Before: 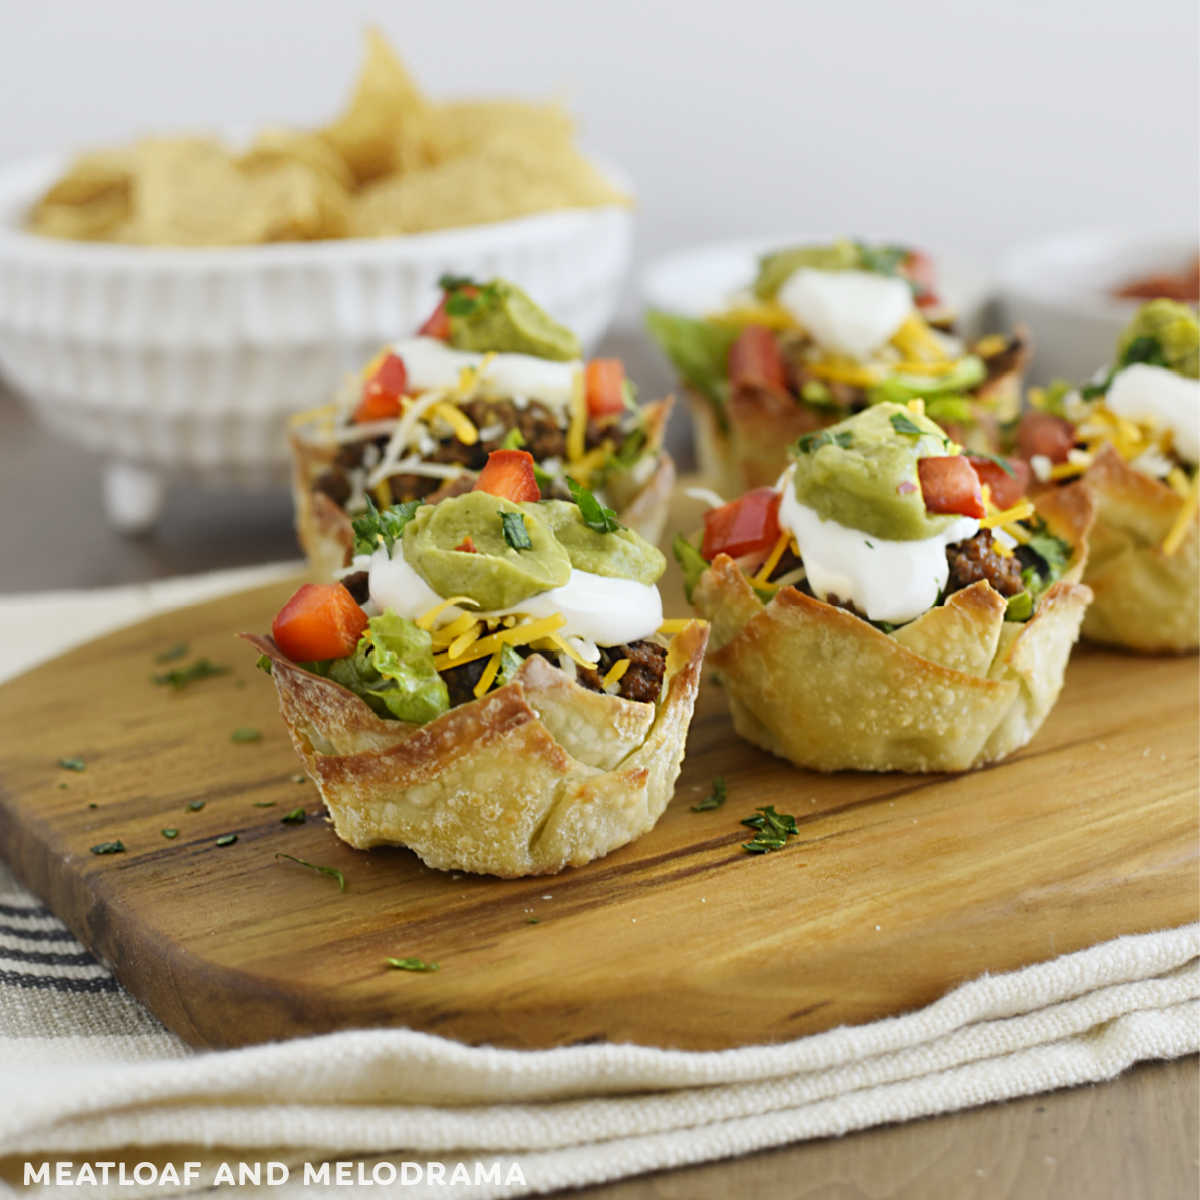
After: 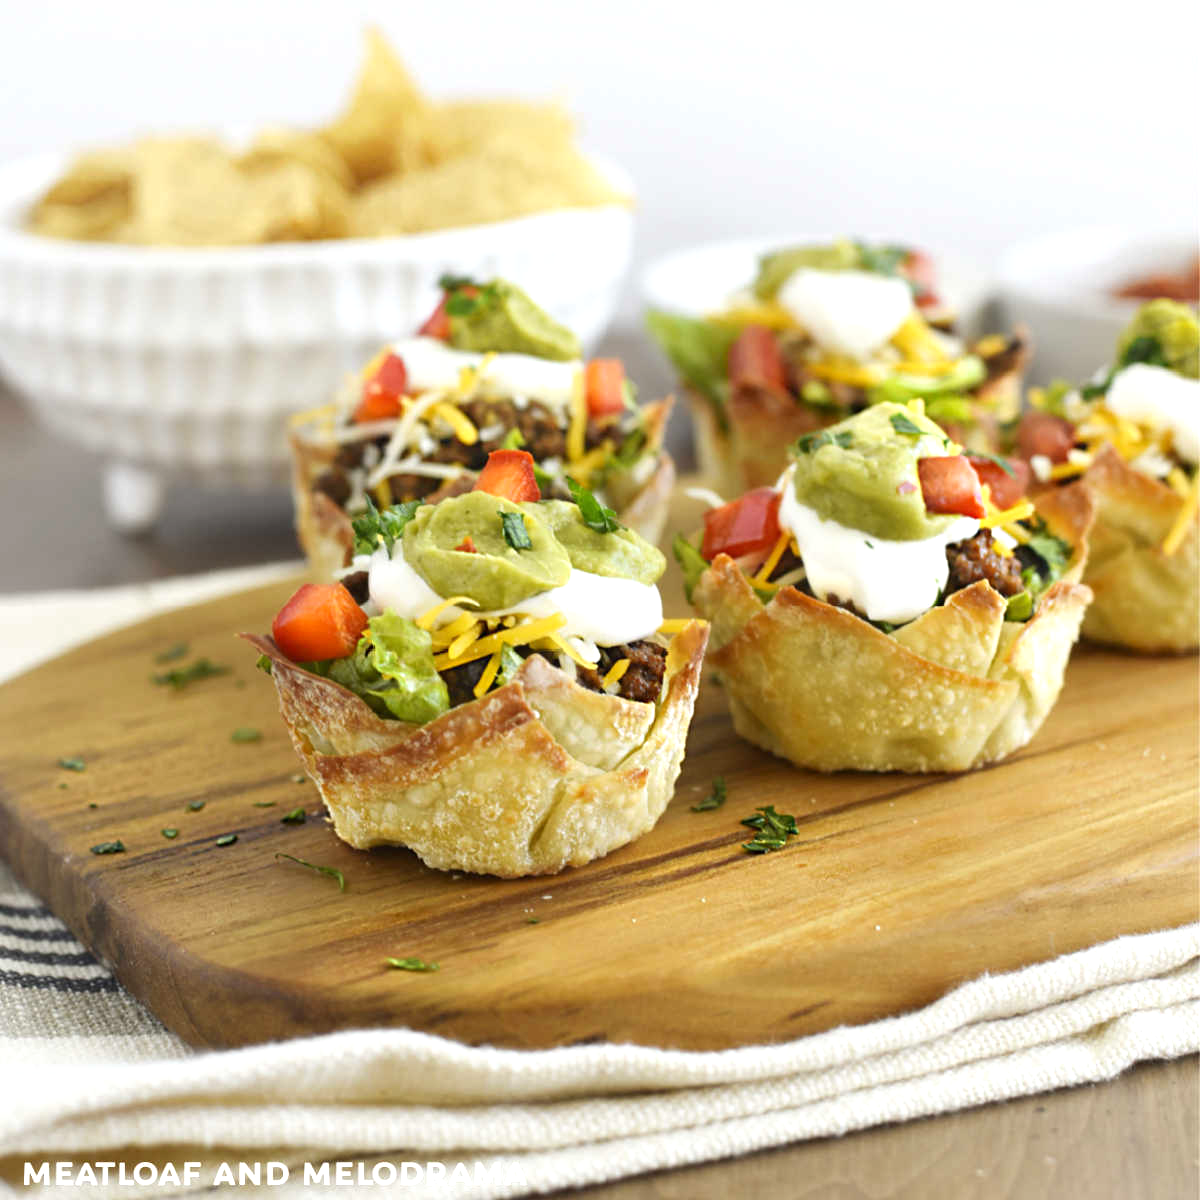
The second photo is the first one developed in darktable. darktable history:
exposure: exposure 0.49 EV, compensate exposure bias true, compensate highlight preservation false
